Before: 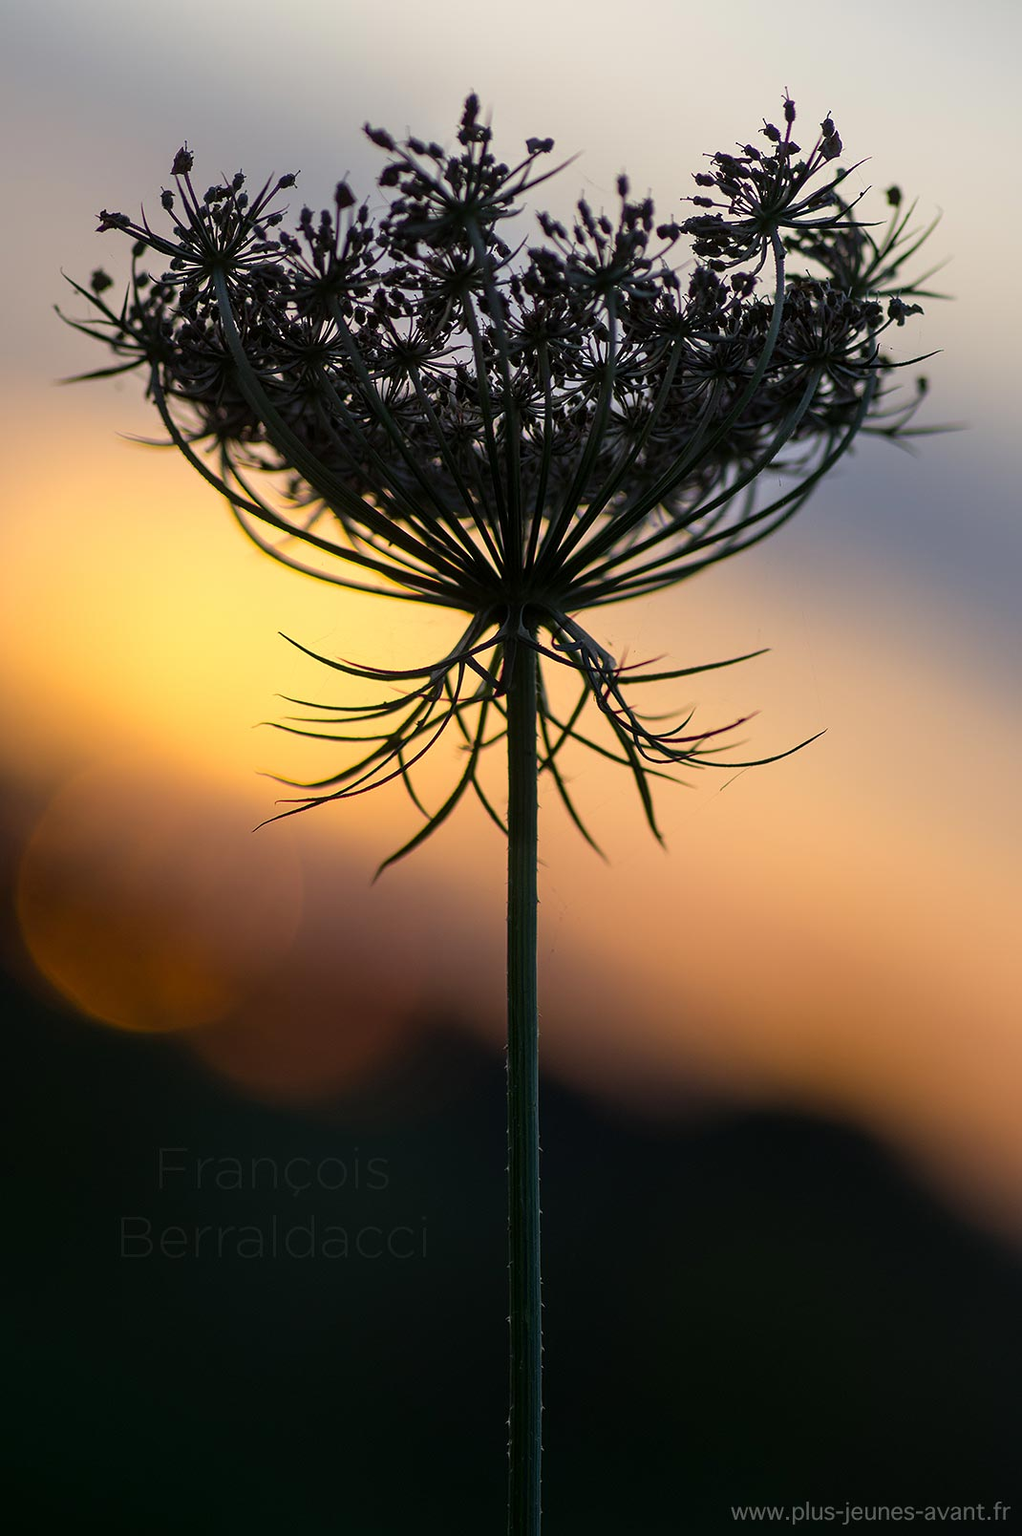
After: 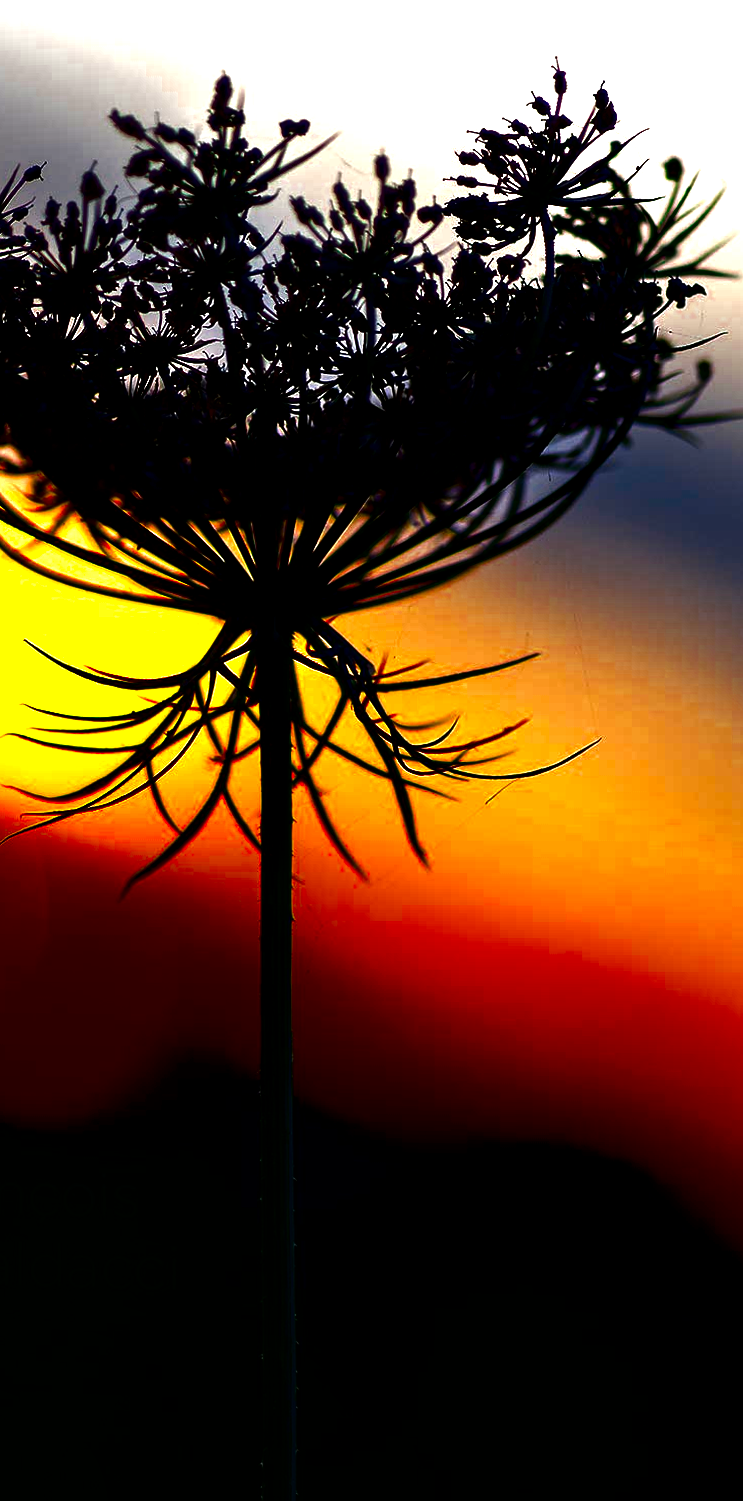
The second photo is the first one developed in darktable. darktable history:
contrast brightness saturation: brightness -1, saturation 1
vibrance: vibrance 100%
crop and rotate: left 24.034%, top 2.838%, right 6.406%, bottom 6.299%
color zones: curves: ch0 [(0, 0.5) (0.125, 0.4) (0.25, 0.5) (0.375, 0.4) (0.5, 0.4) (0.625, 0.35) (0.75, 0.35) (0.875, 0.5)]; ch1 [(0, 0.35) (0.125, 0.45) (0.25, 0.35) (0.375, 0.35) (0.5, 0.35) (0.625, 0.35) (0.75, 0.45) (0.875, 0.35)]; ch2 [(0, 0.6) (0.125, 0.5) (0.25, 0.5) (0.375, 0.6) (0.5, 0.6) (0.625, 0.5) (0.75, 0.5) (0.875, 0.5)]
local contrast: highlights 100%, shadows 100%, detail 120%, midtone range 0.2
rotate and perspective: lens shift (horizontal) -0.055, automatic cropping off
tone equalizer: -8 EV -1.08 EV, -7 EV -1.01 EV, -6 EV -0.867 EV, -5 EV -0.578 EV, -3 EV 0.578 EV, -2 EV 0.867 EV, -1 EV 1.01 EV, +0 EV 1.08 EV, edges refinement/feathering 500, mask exposure compensation -1.57 EV, preserve details no
